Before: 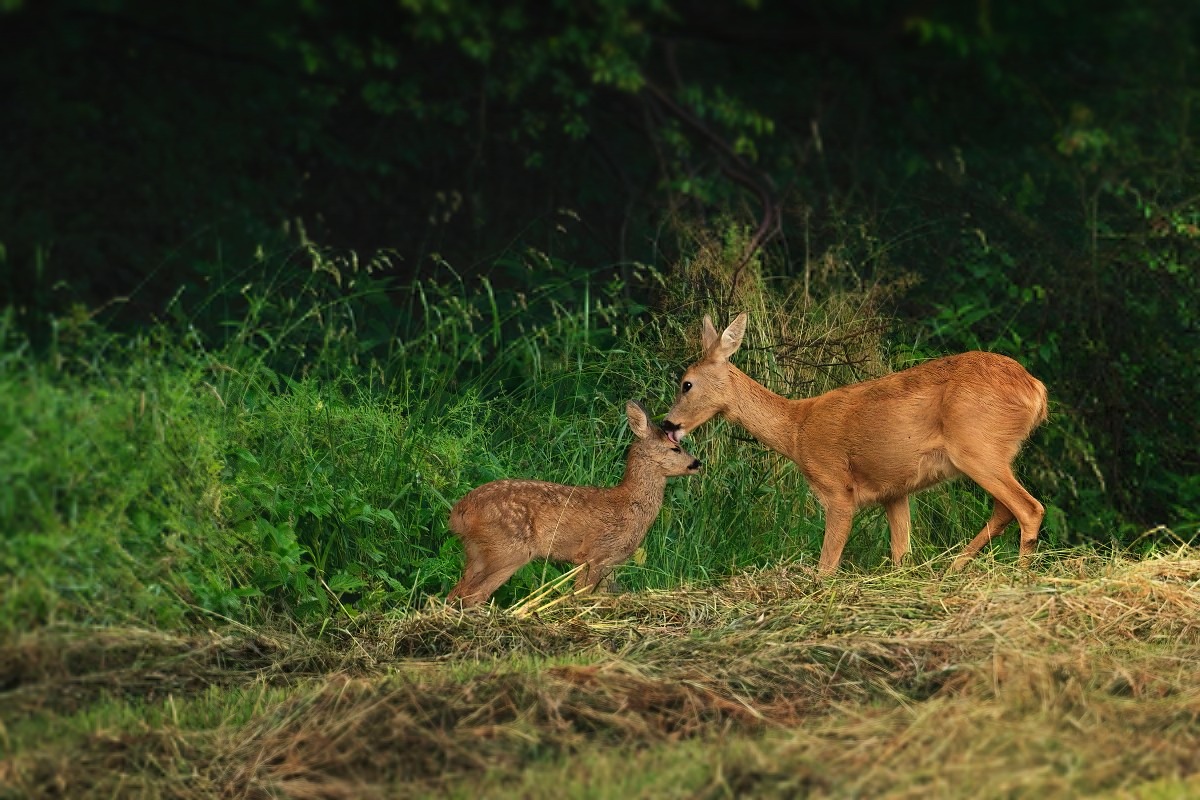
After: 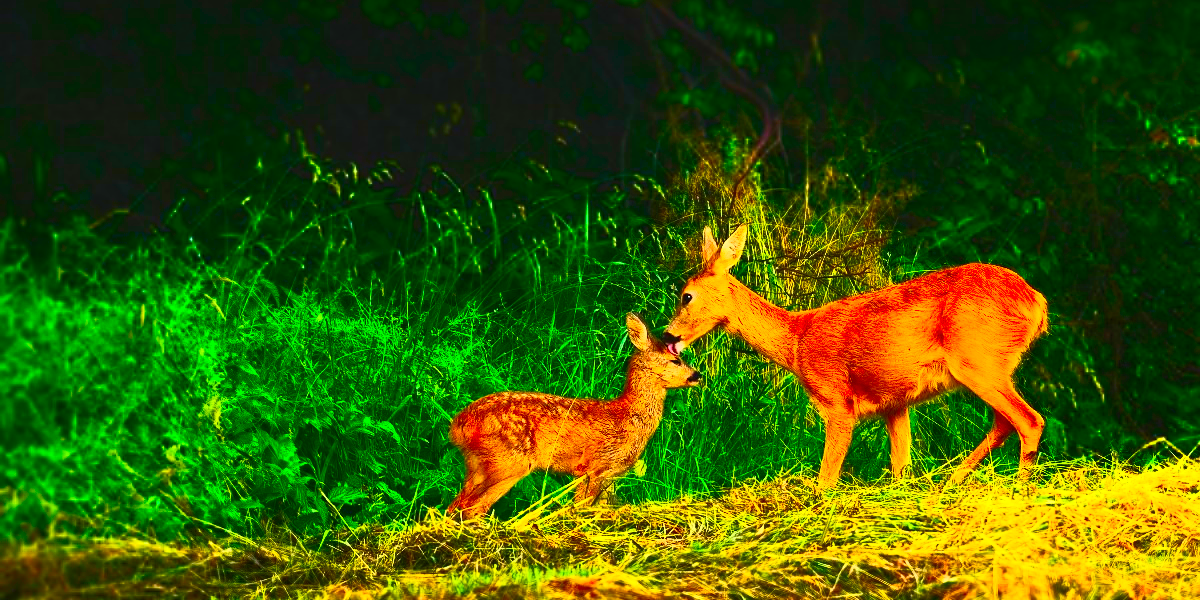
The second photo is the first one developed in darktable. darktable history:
color correction: highlights b* 0.042, saturation 2.18
contrast brightness saturation: contrast 0.841, brightness 0.597, saturation 0.584
crop: top 11.032%, bottom 13.897%
